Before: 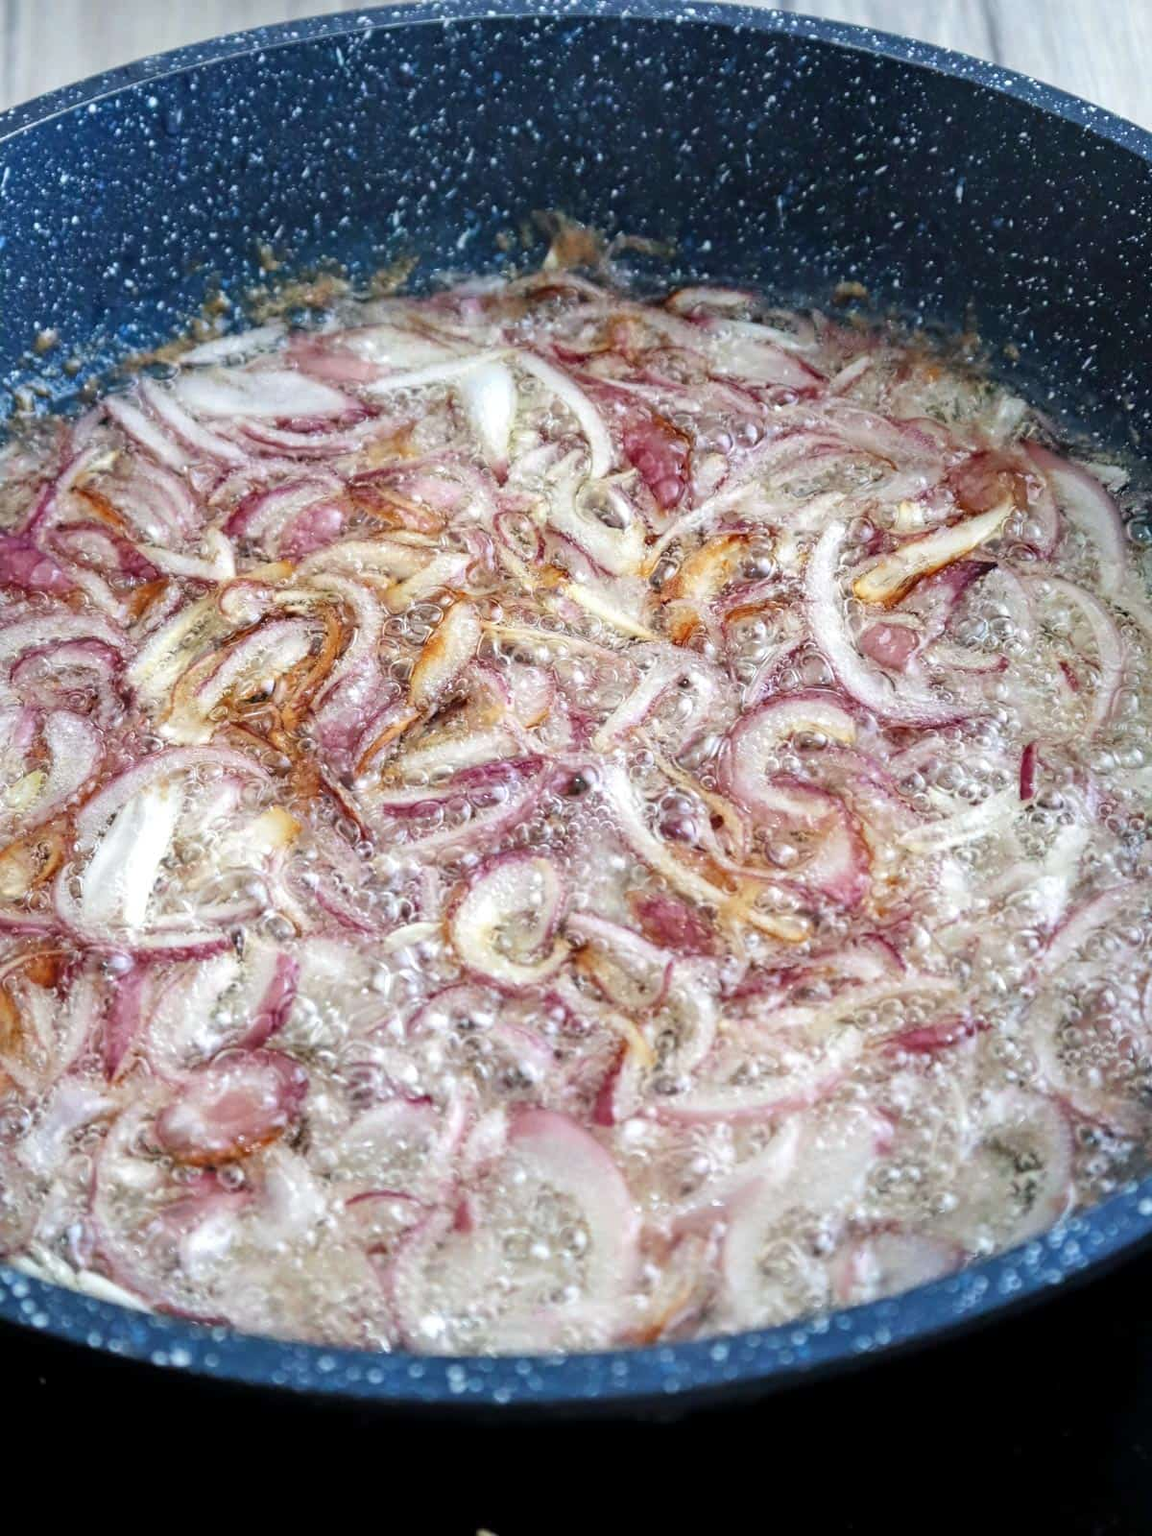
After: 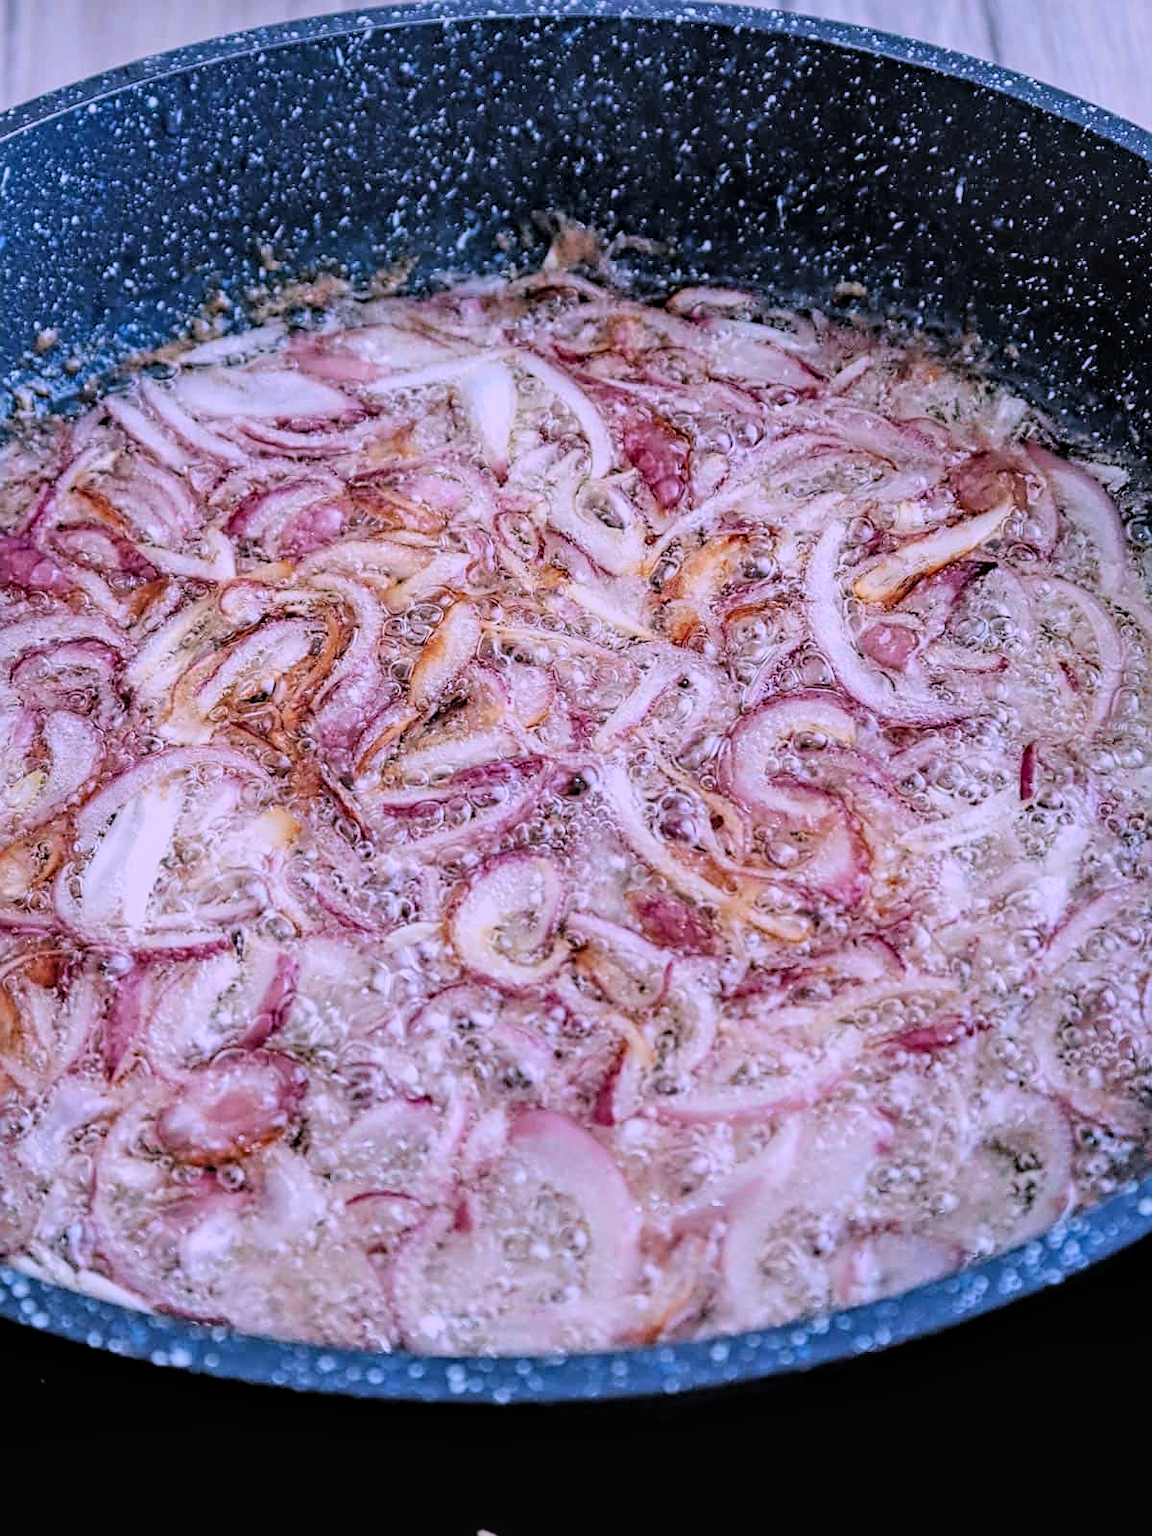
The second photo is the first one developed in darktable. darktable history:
haze removal: adaptive false
color correction: highlights a* 15.2, highlights b* -25.85
shadows and highlights: shadows 36.39, highlights -27.91, soften with gaussian
filmic rgb: black relative exposure -4.67 EV, white relative exposure 4.8 EV, hardness 2.34, latitude 36.25%, contrast 1.043, highlights saturation mix 0.798%, shadows ↔ highlights balance 1.15%, color science v6 (2022)
exposure: black level correction -0.008, exposure 0.067 EV, compensate highlight preservation false
local contrast: on, module defaults
sharpen: amount 0.49
